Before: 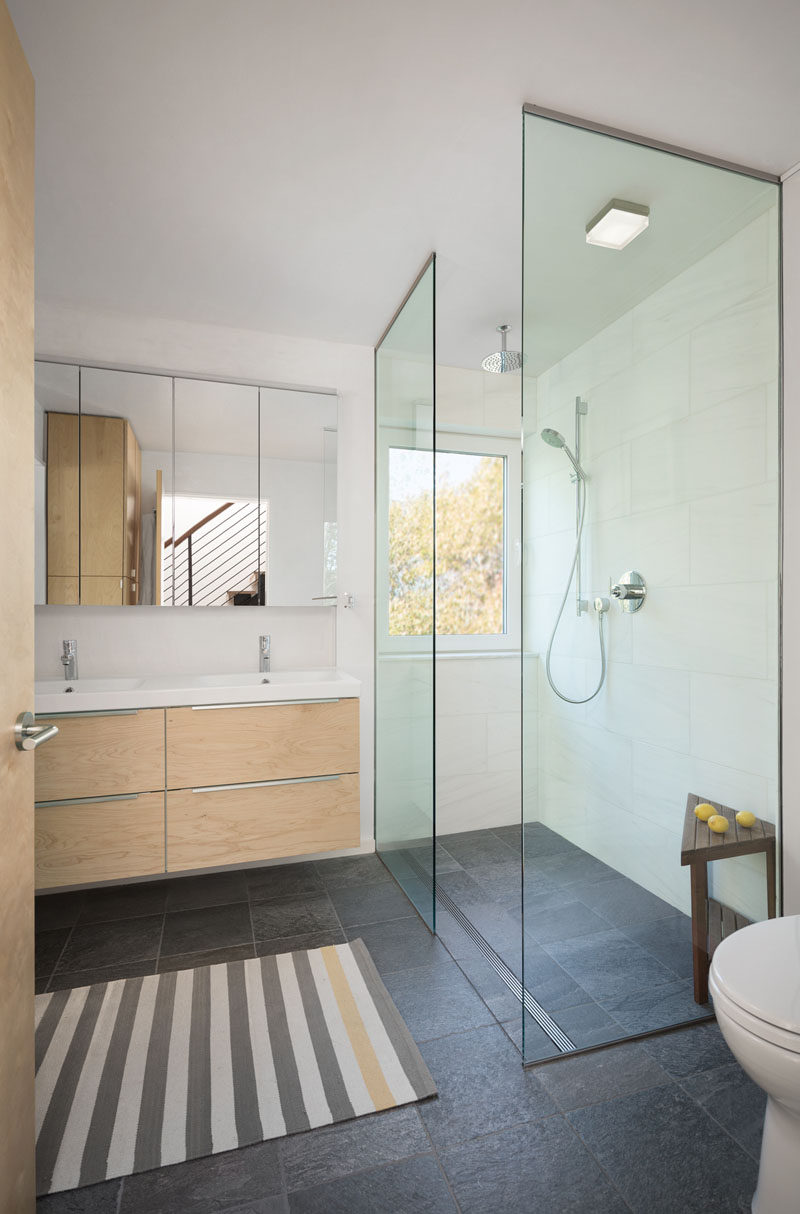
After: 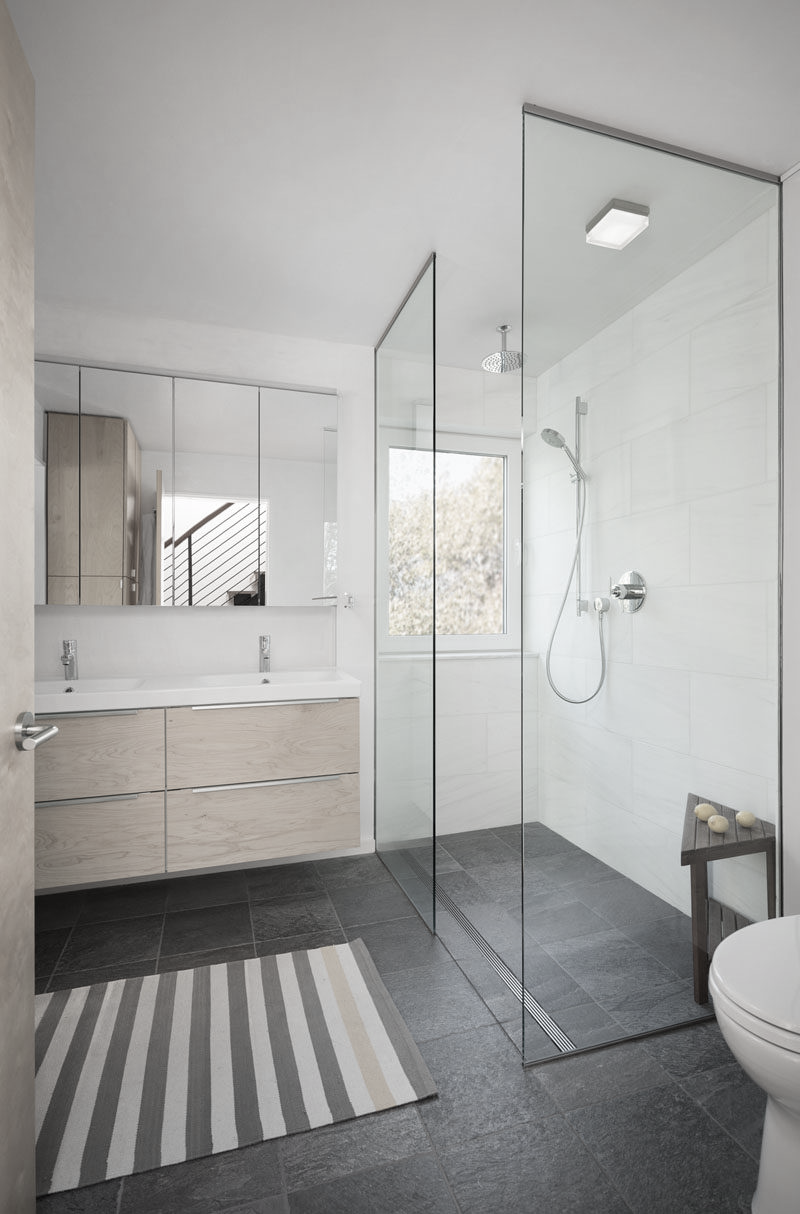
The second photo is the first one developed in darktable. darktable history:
color correction: highlights b* 0.035, saturation 0.265
